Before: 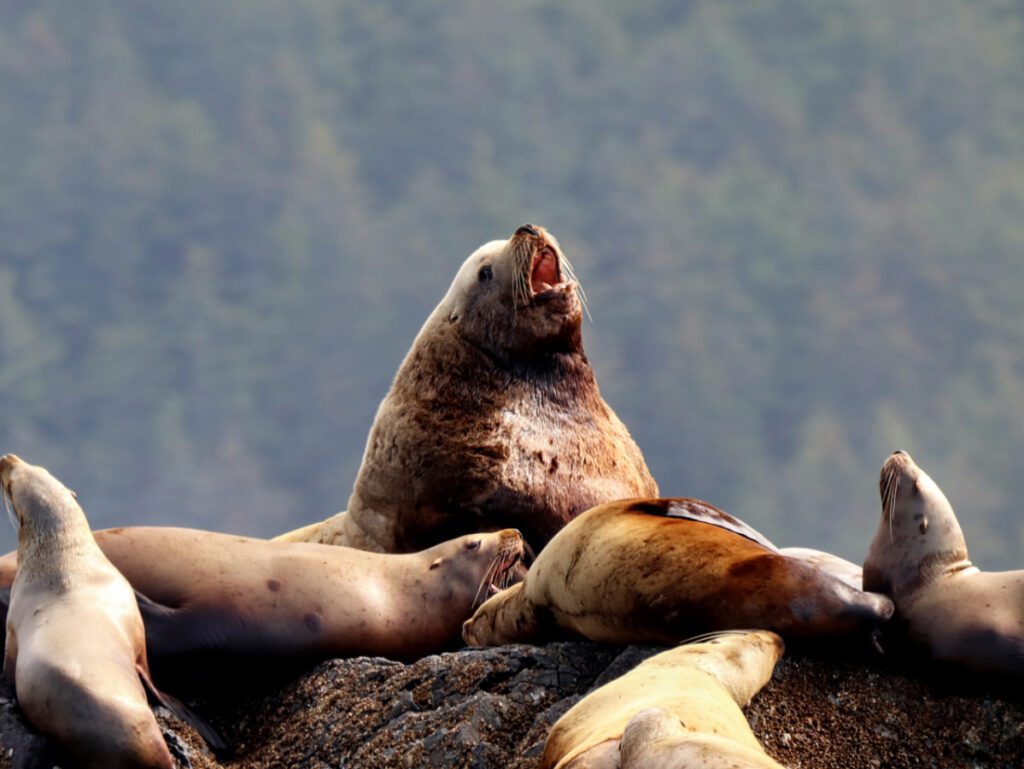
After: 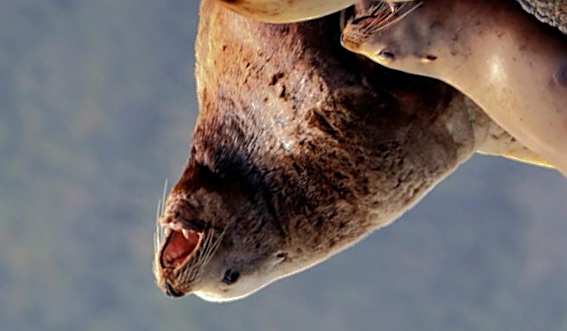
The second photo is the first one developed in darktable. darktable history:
sharpen: on, module defaults
crop and rotate: angle 147.45°, left 9.214%, top 15.643%, right 4.399%, bottom 17.076%
contrast equalizer: octaves 7, y [[0.5 ×6], [0.5 ×6], [0.975, 0.964, 0.925, 0.865, 0.793, 0.721], [0 ×6], [0 ×6]], mix 0.137
shadows and highlights: shadows 38.04, highlights -75.27
